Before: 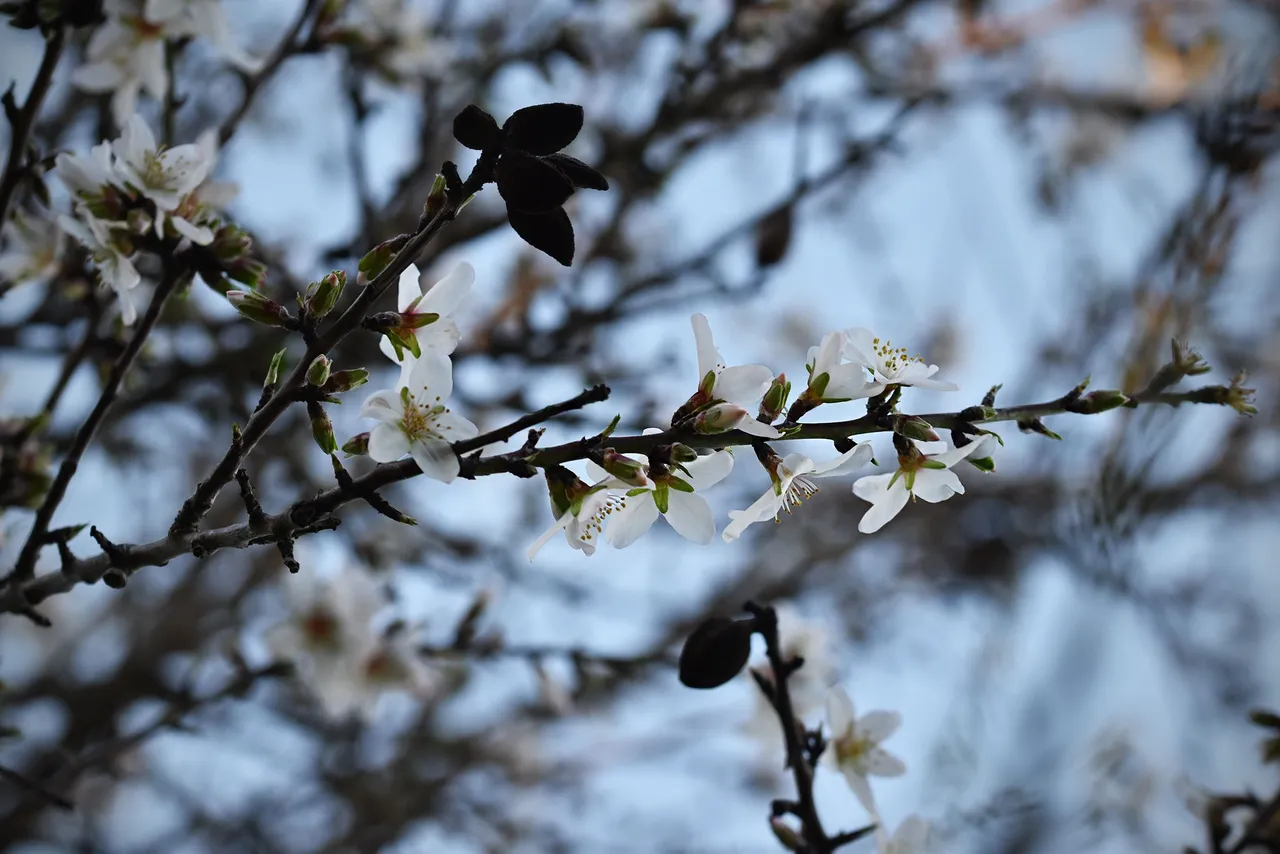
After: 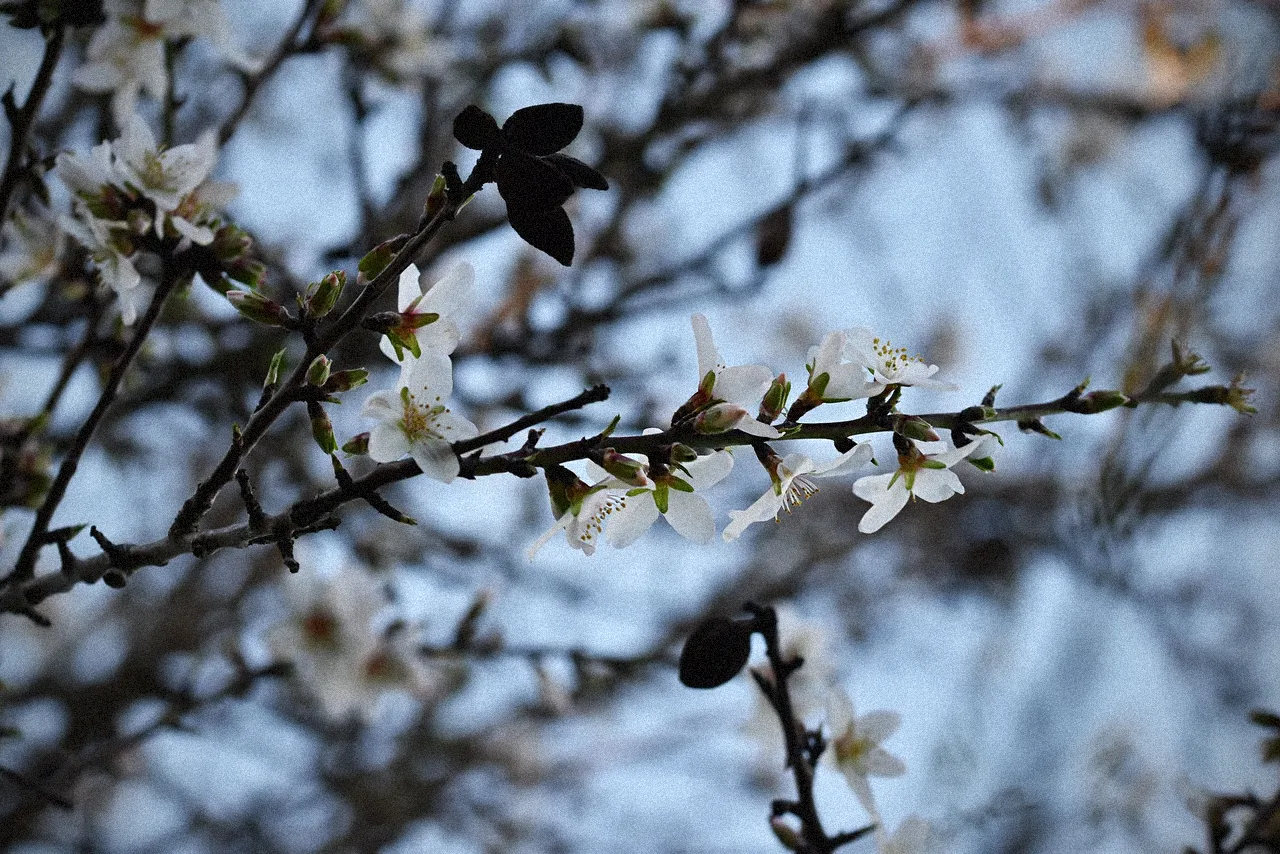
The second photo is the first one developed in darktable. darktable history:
grain: coarseness 9.38 ISO, strength 34.99%, mid-tones bias 0%
local contrast: mode bilateral grid, contrast 20, coarseness 50, detail 102%, midtone range 0.2
